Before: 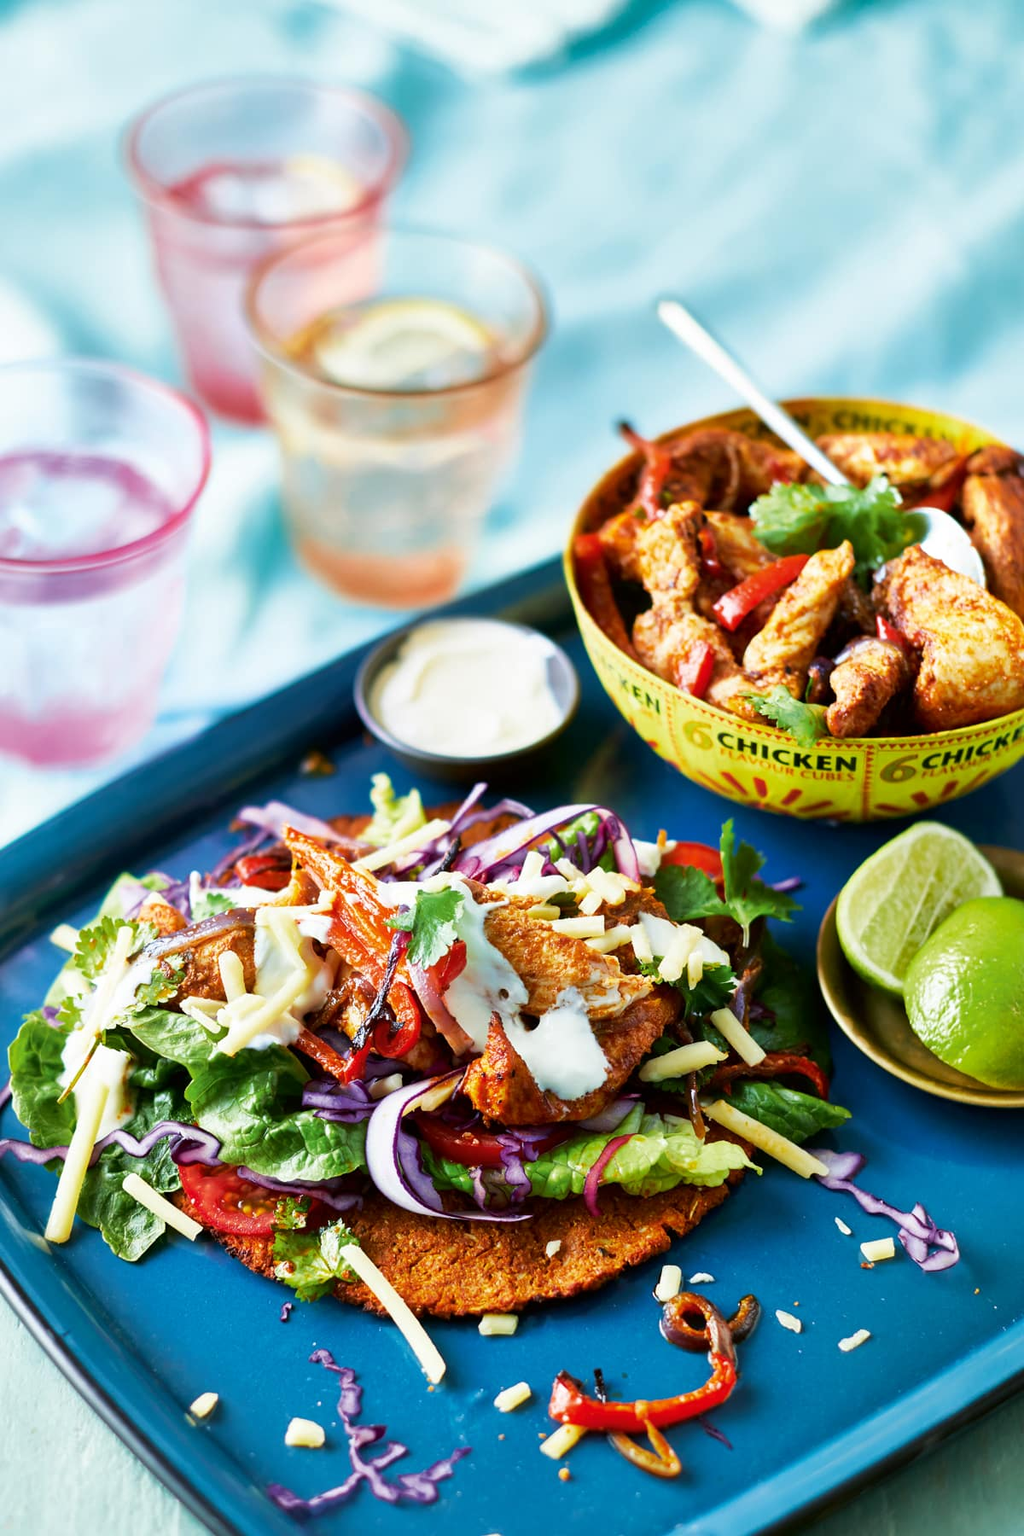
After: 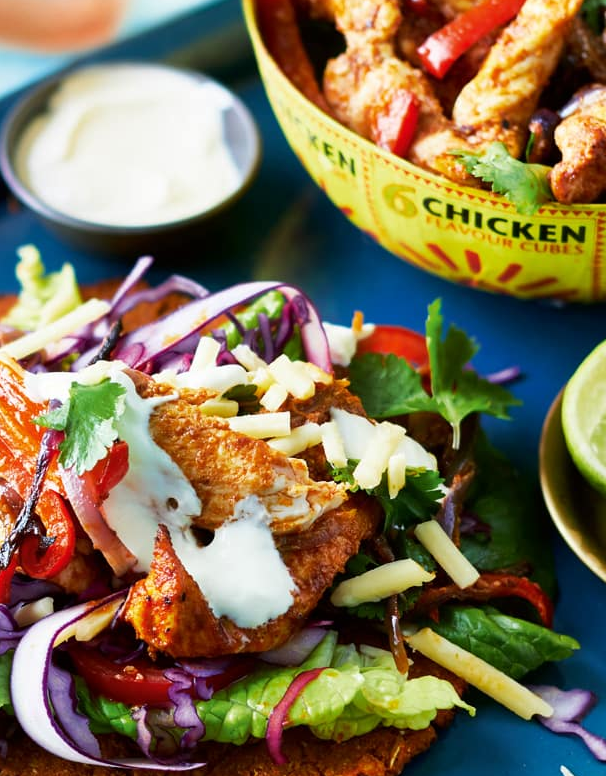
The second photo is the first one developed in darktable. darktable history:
crop: left 34.881%, top 36.761%, right 14.565%, bottom 20.093%
